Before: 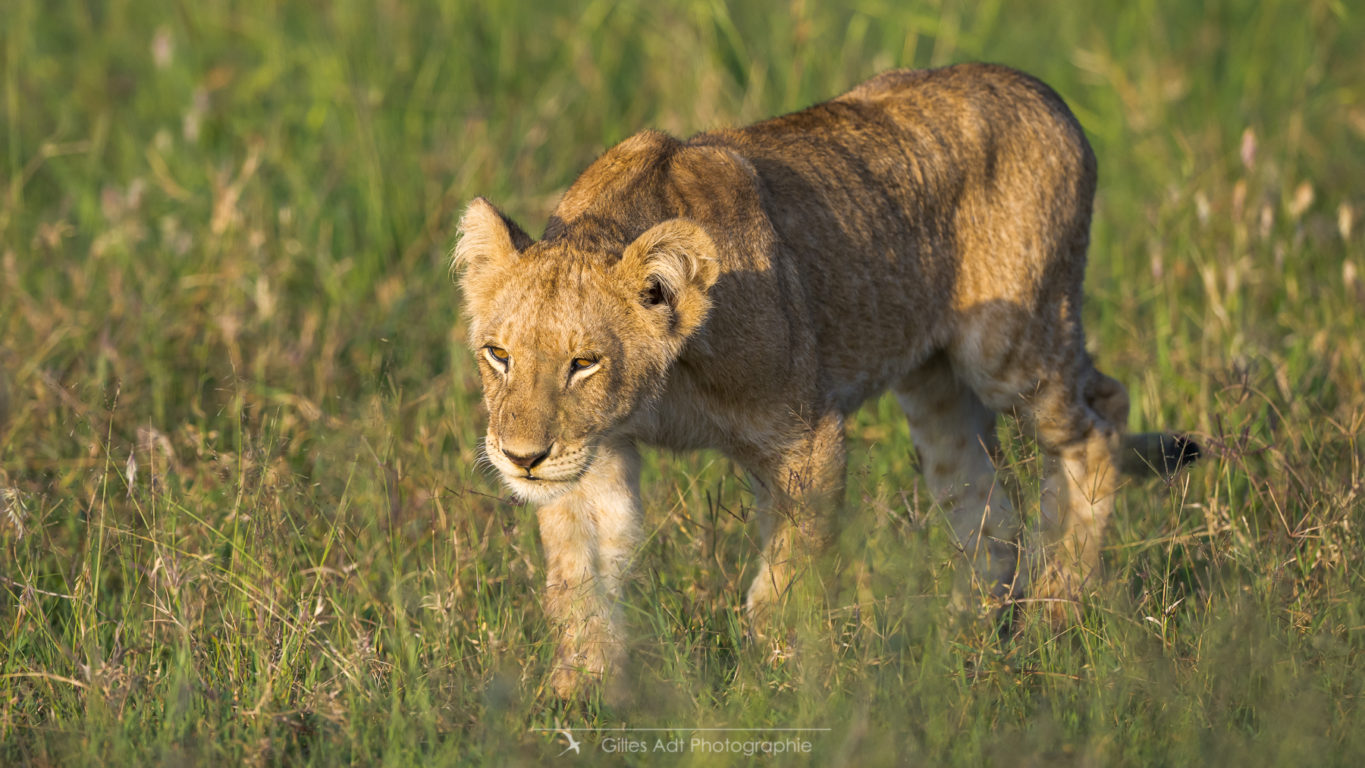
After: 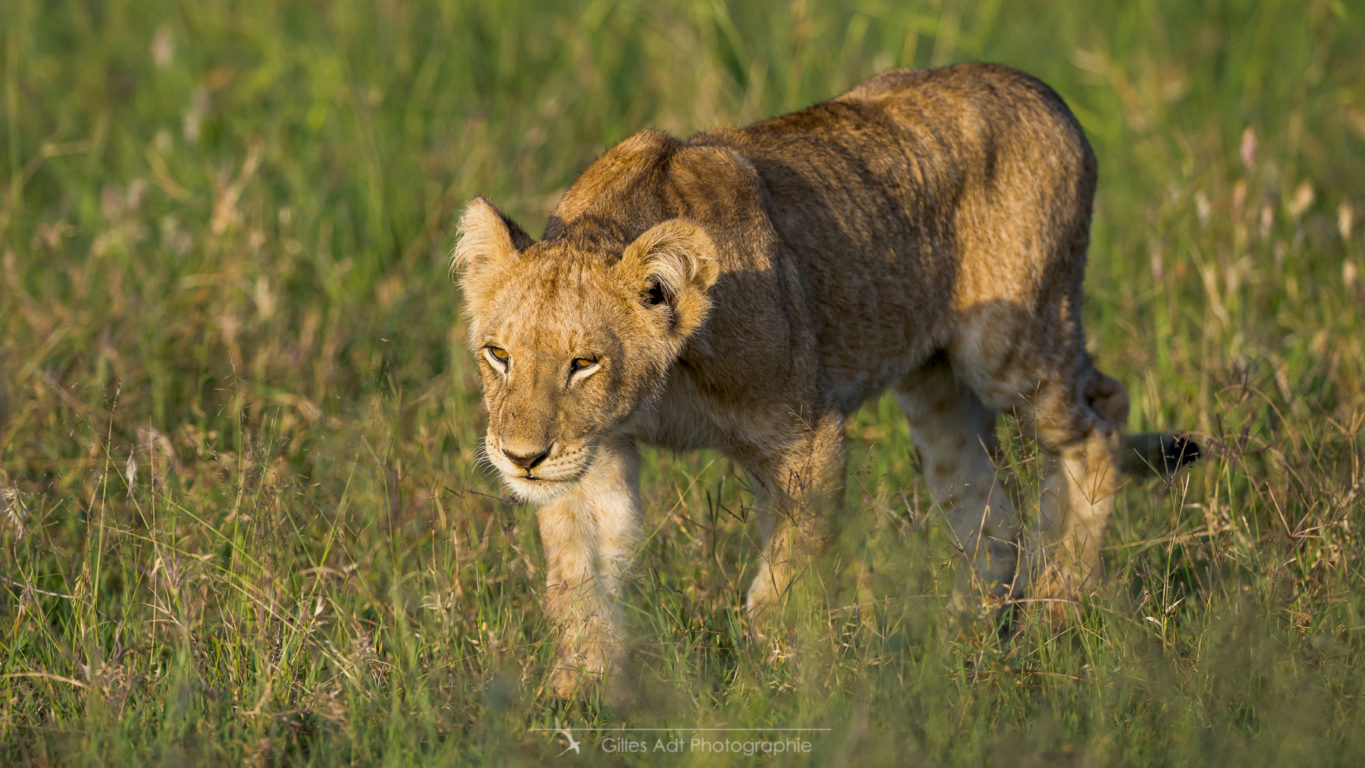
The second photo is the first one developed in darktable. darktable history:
exposure: black level correction 0.009, exposure -0.167 EV, compensate exposure bias true, compensate highlight preservation false
